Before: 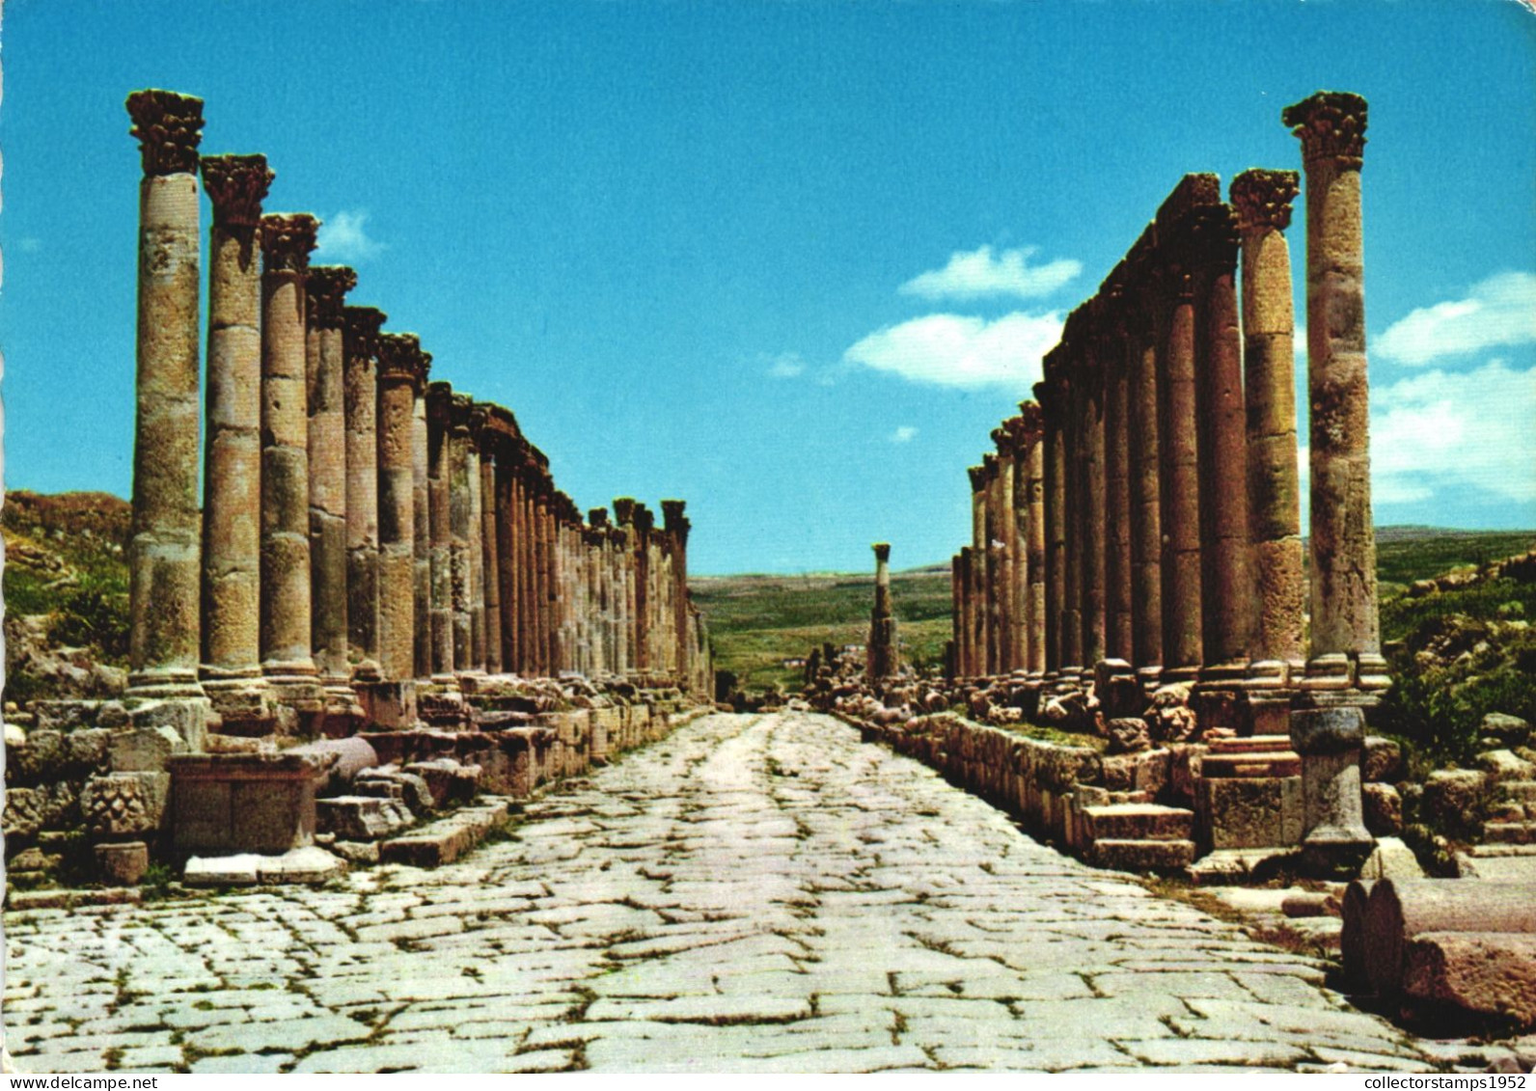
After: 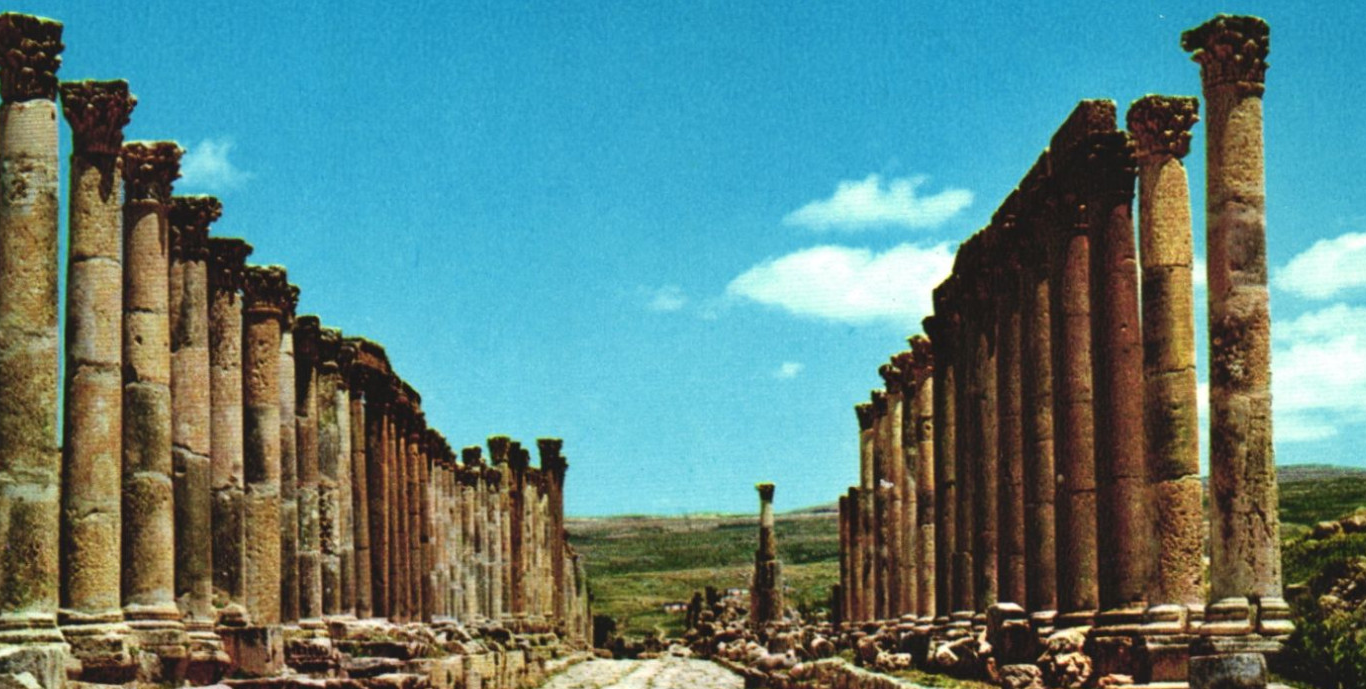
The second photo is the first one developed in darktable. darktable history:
crop and rotate: left 9.303%, top 7.156%, right 4.84%, bottom 31.908%
